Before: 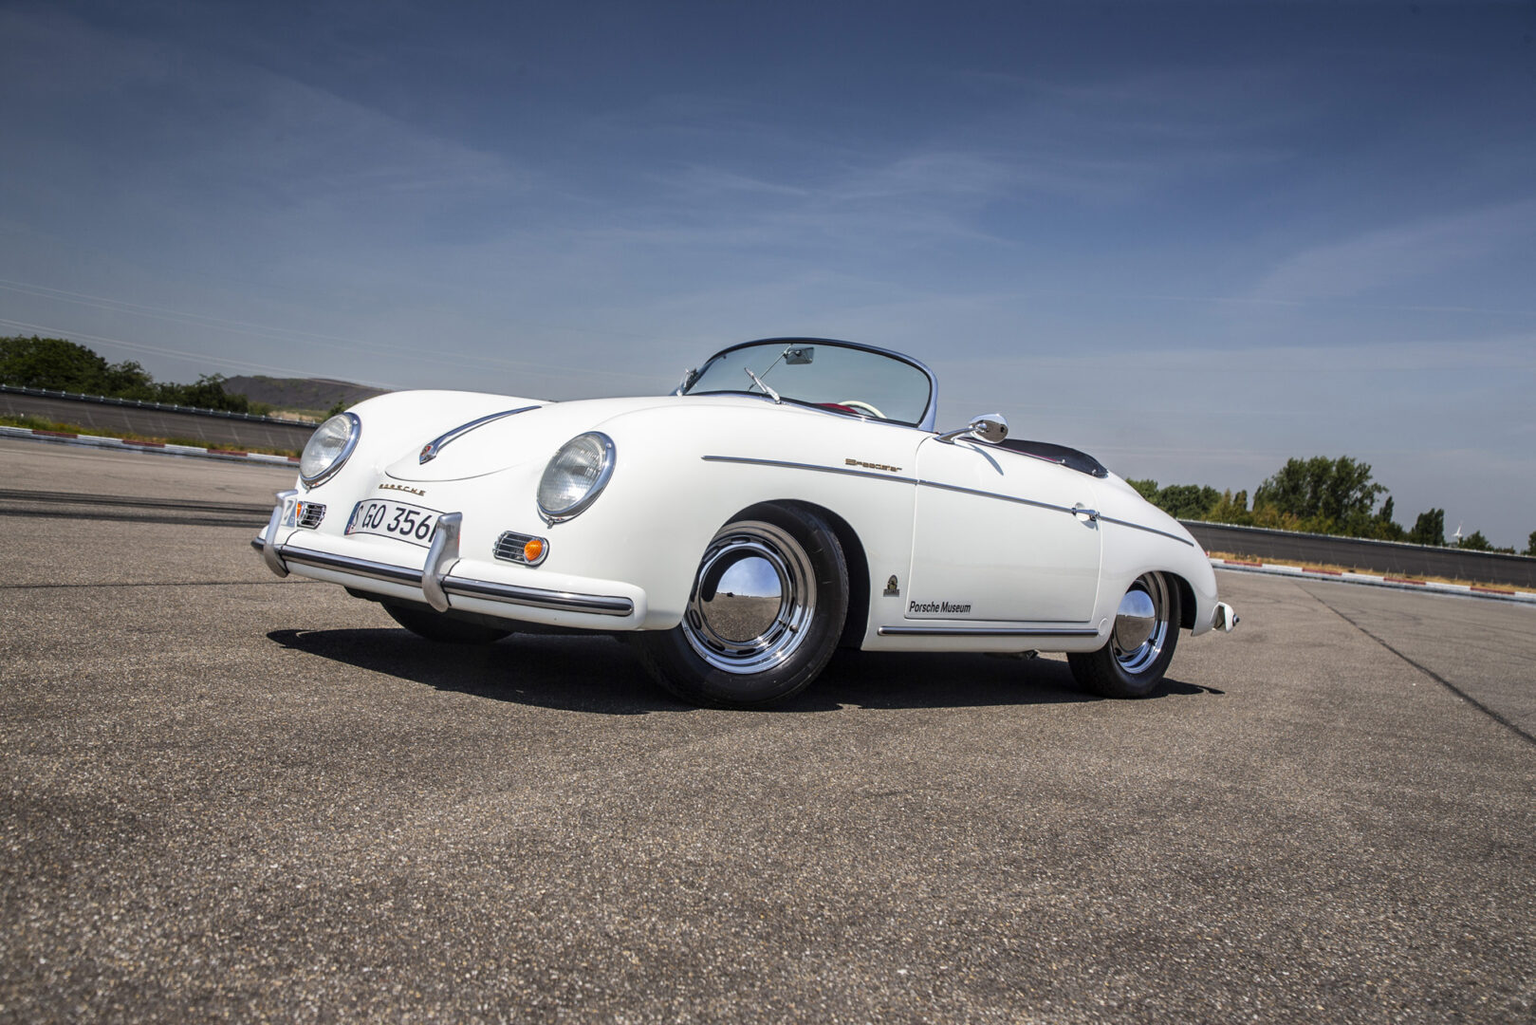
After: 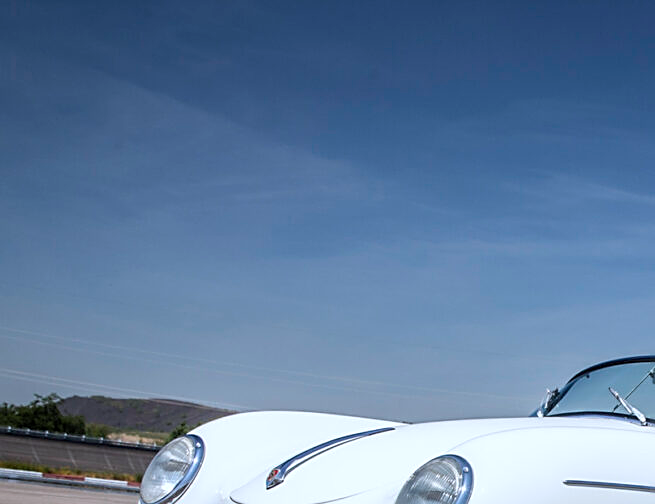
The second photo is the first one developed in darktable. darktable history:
sharpen: on, module defaults
crop and rotate: left 10.886%, top 0.057%, right 48.631%, bottom 53.22%
color calibration: x 0.367, y 0.376, temperature 4371.4 K
